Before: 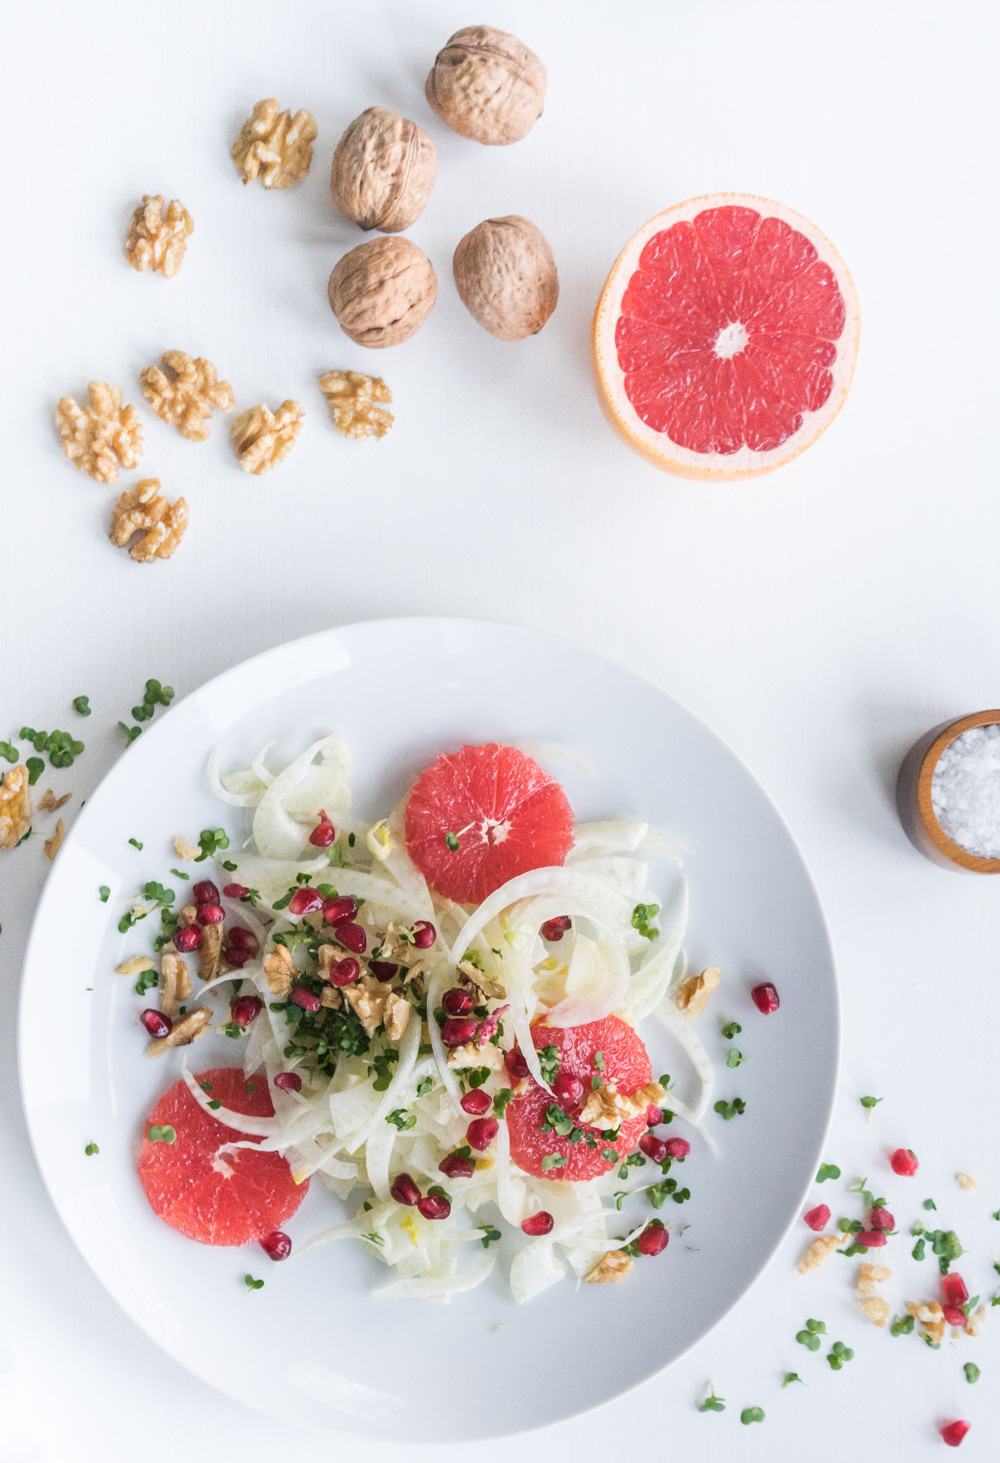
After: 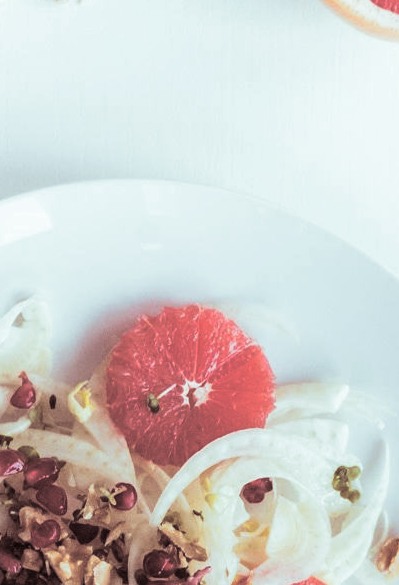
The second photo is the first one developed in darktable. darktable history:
crop: left 30%, top 30%, right 30%, bottom 30%
split-toning: shadows › saturation 0.3, highlights › hue 180°, highlights › saturation 0.3, compress 0%
